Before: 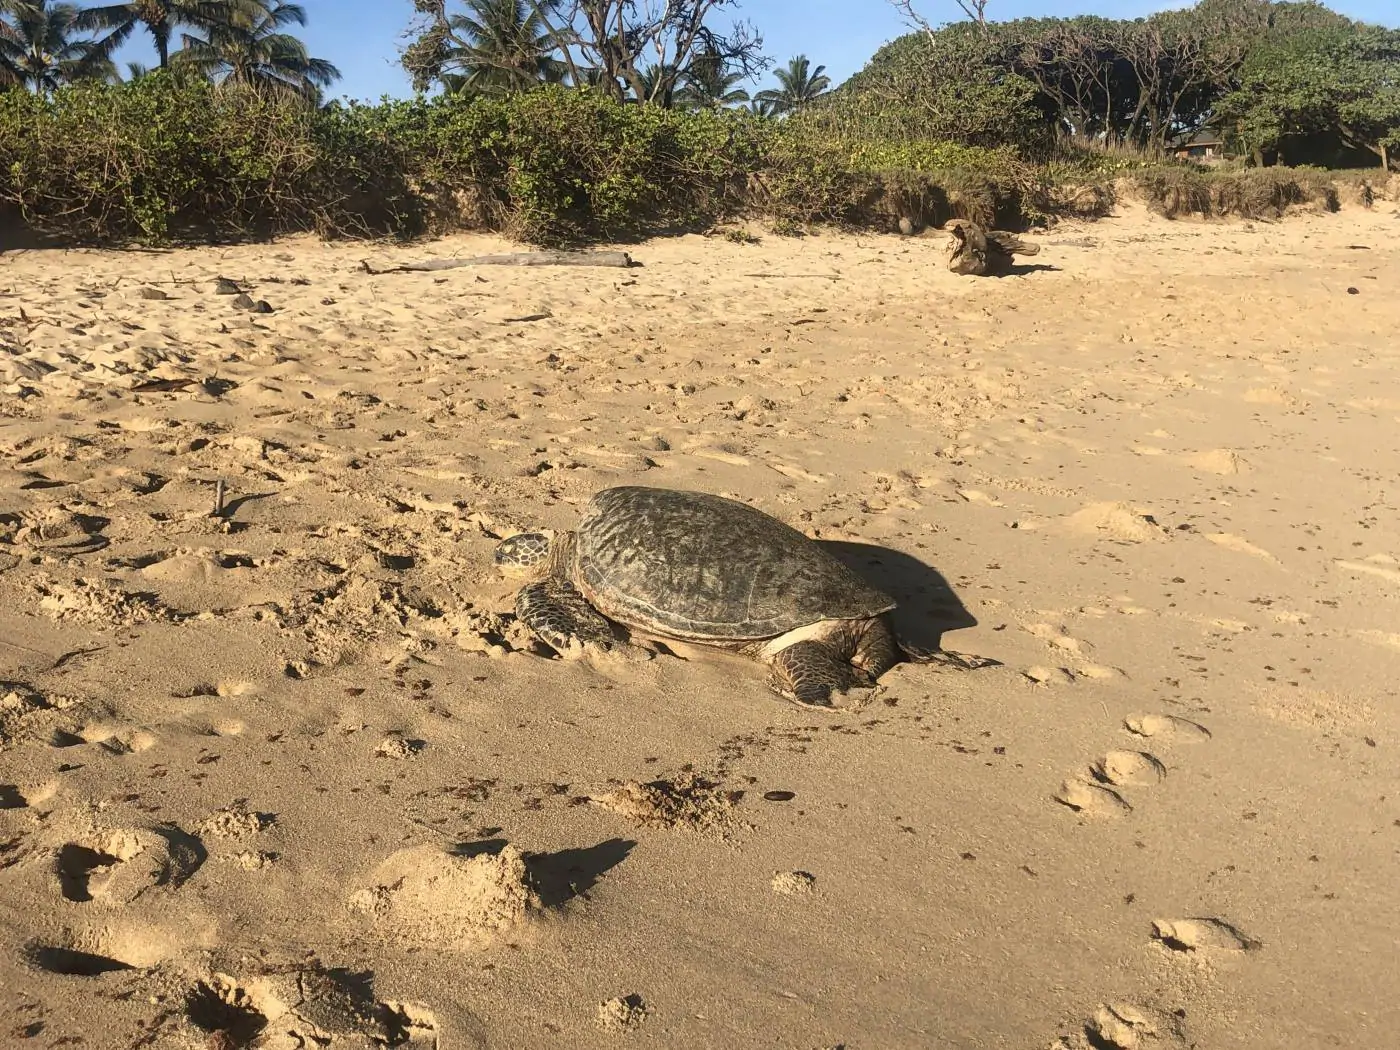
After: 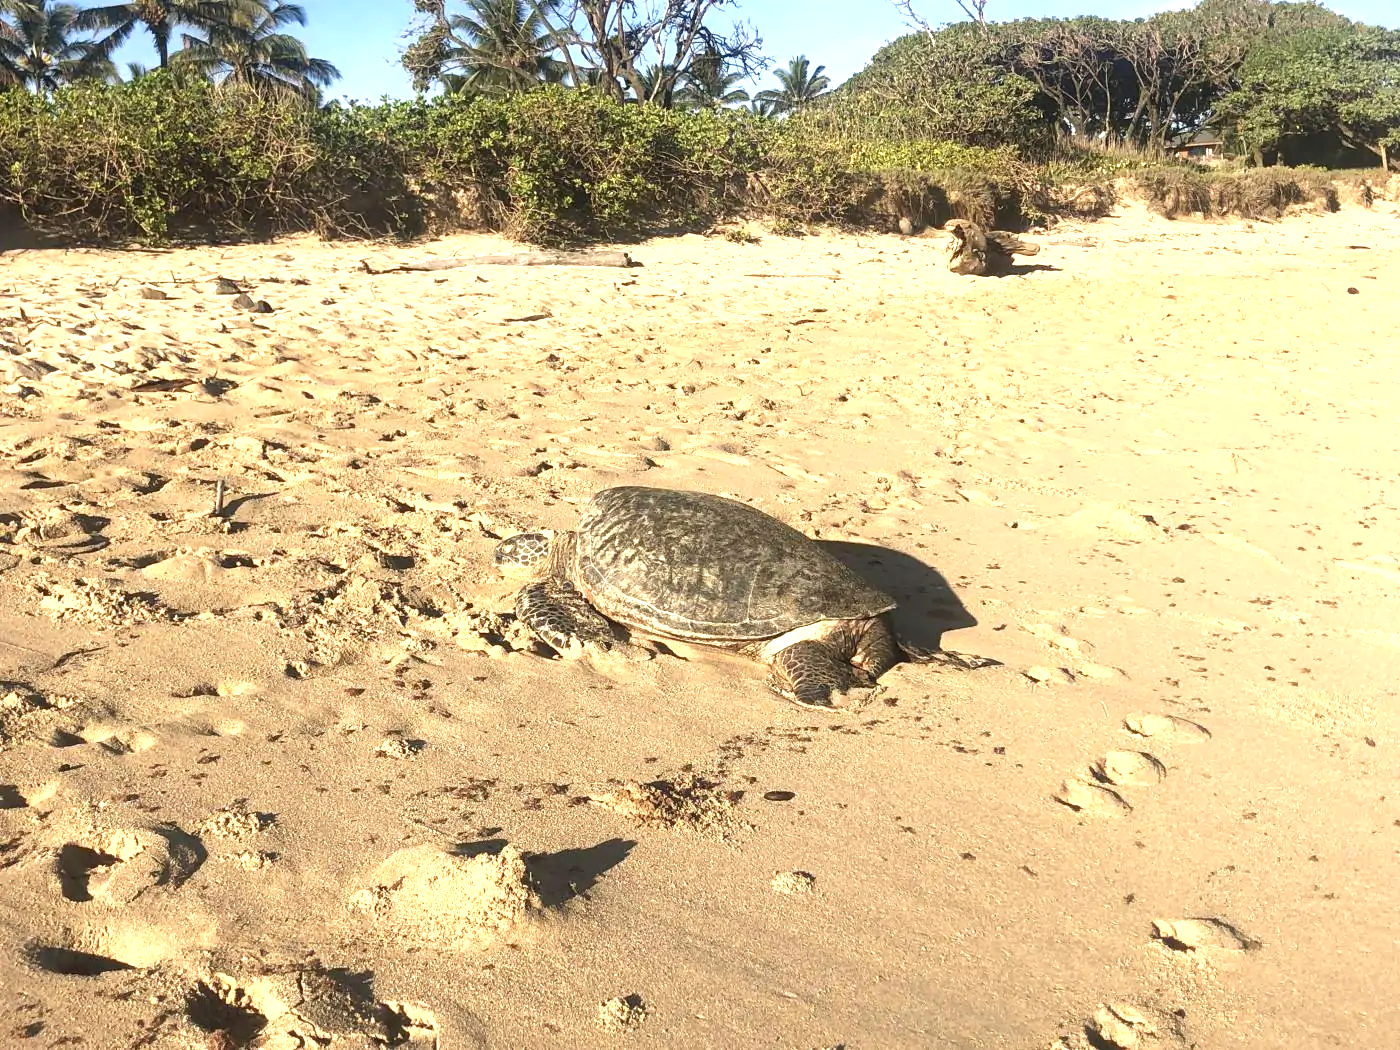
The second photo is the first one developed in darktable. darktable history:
exposure: exposure 0.946 EV, compensate highlight preservation false
